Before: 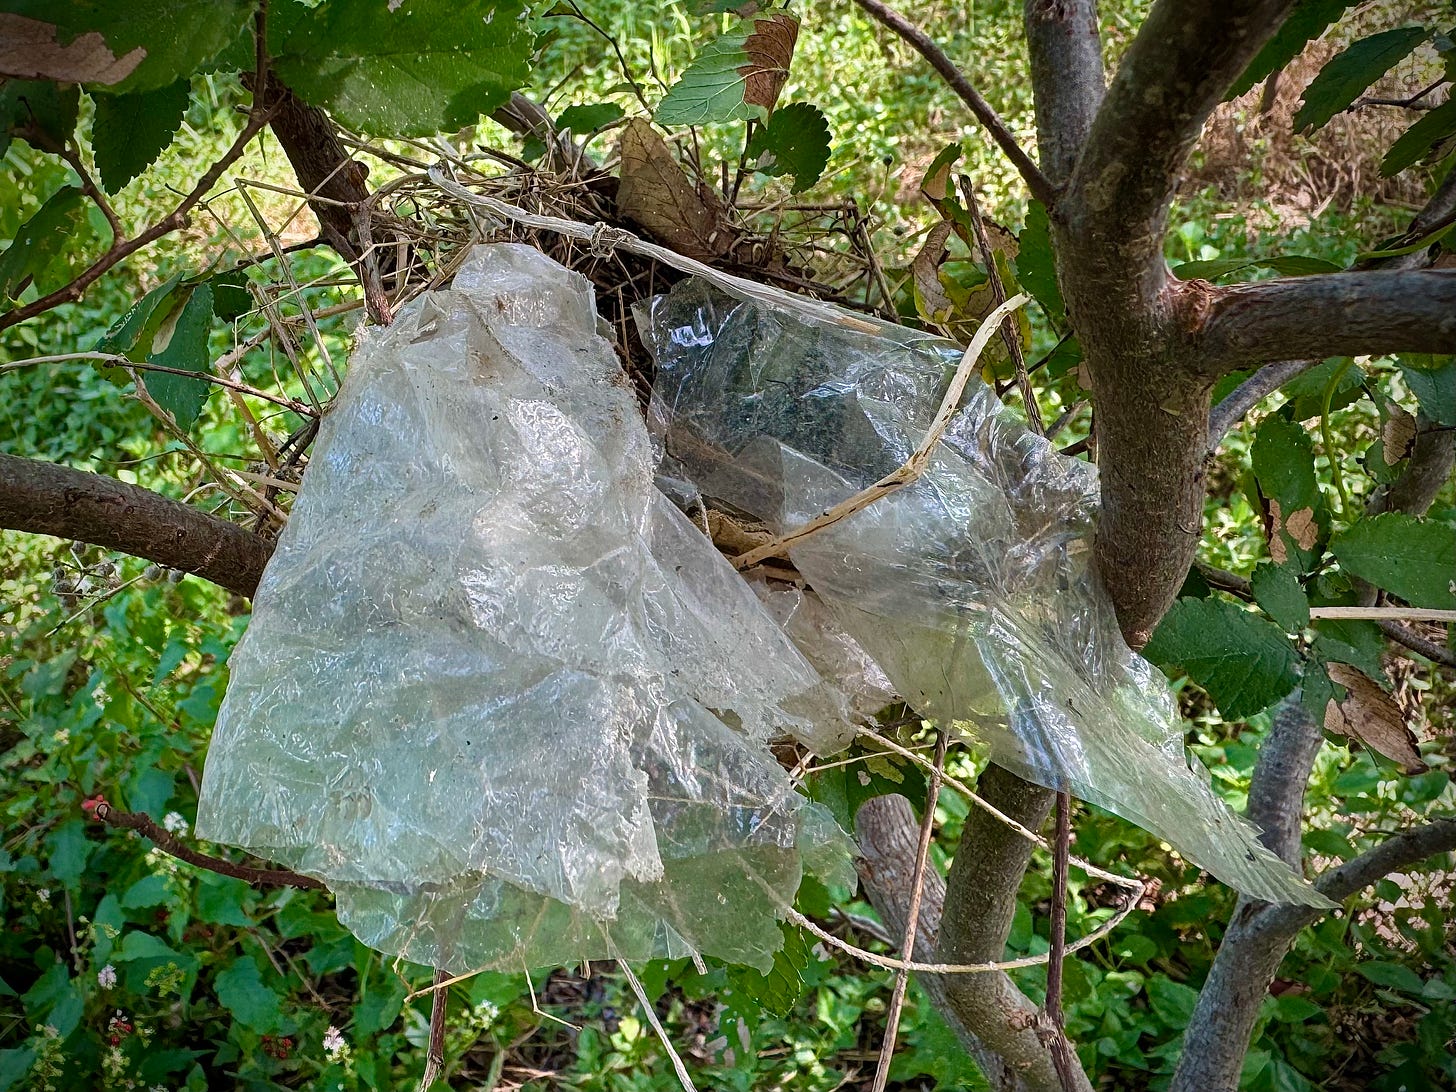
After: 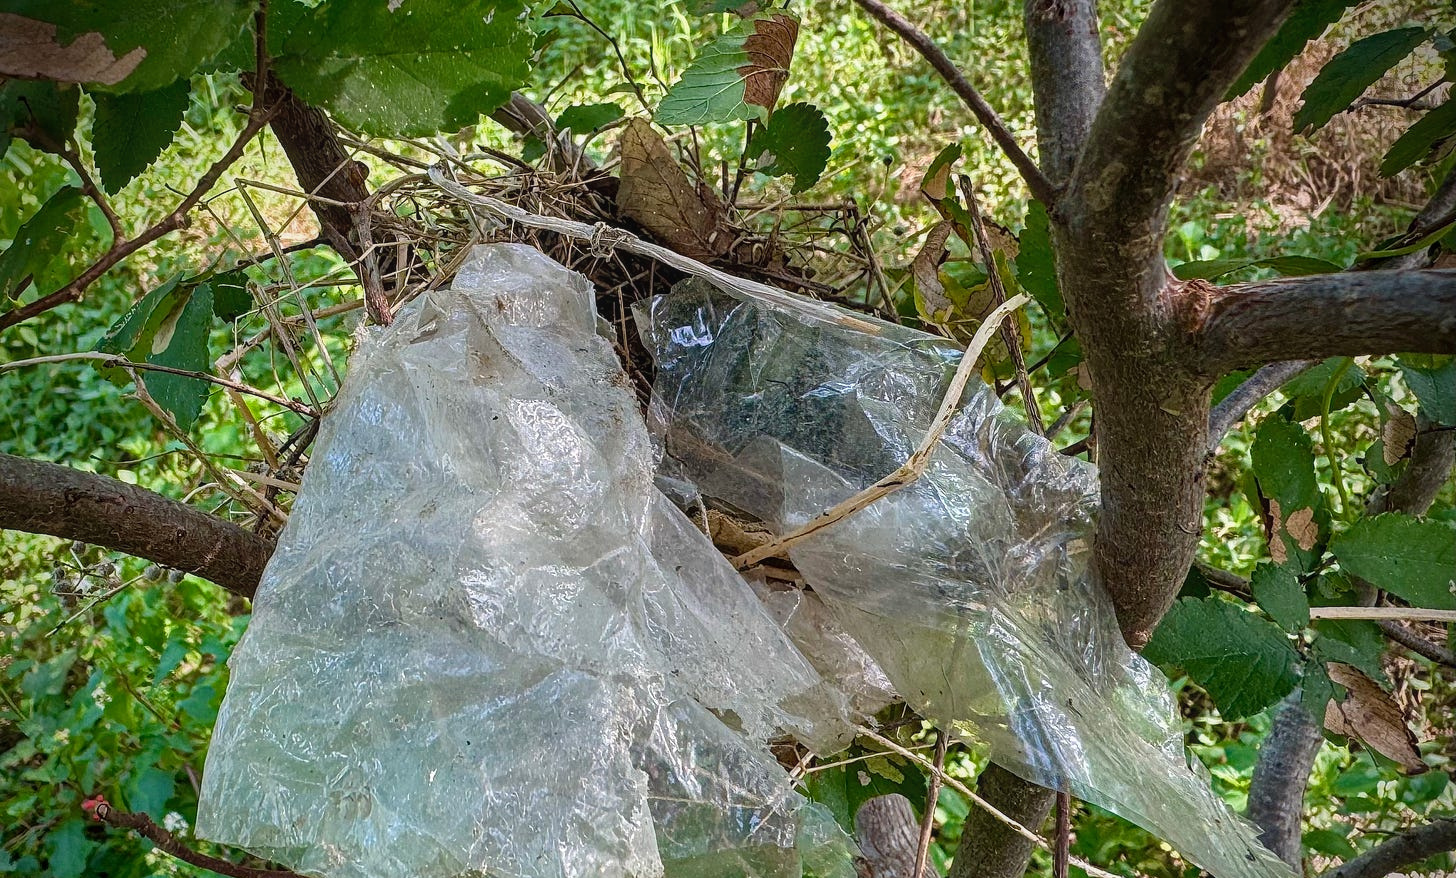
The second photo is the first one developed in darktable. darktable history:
crop: bottom 19.579%
local contrast: detail 109%
